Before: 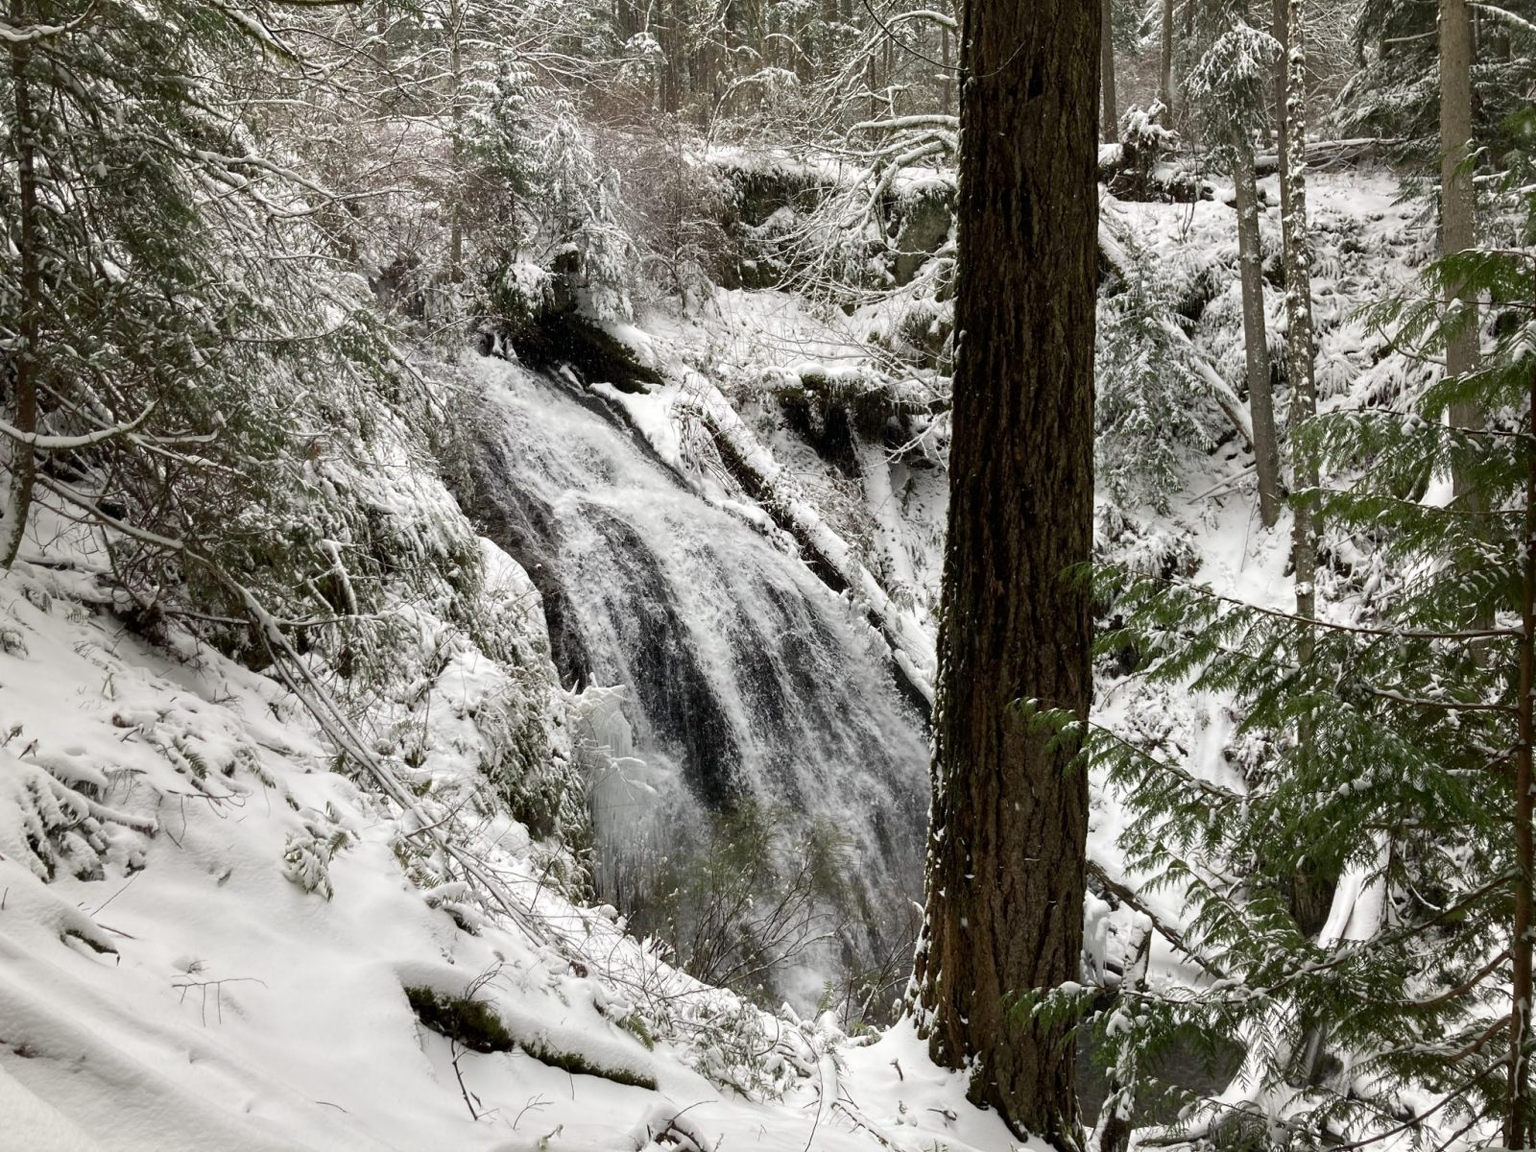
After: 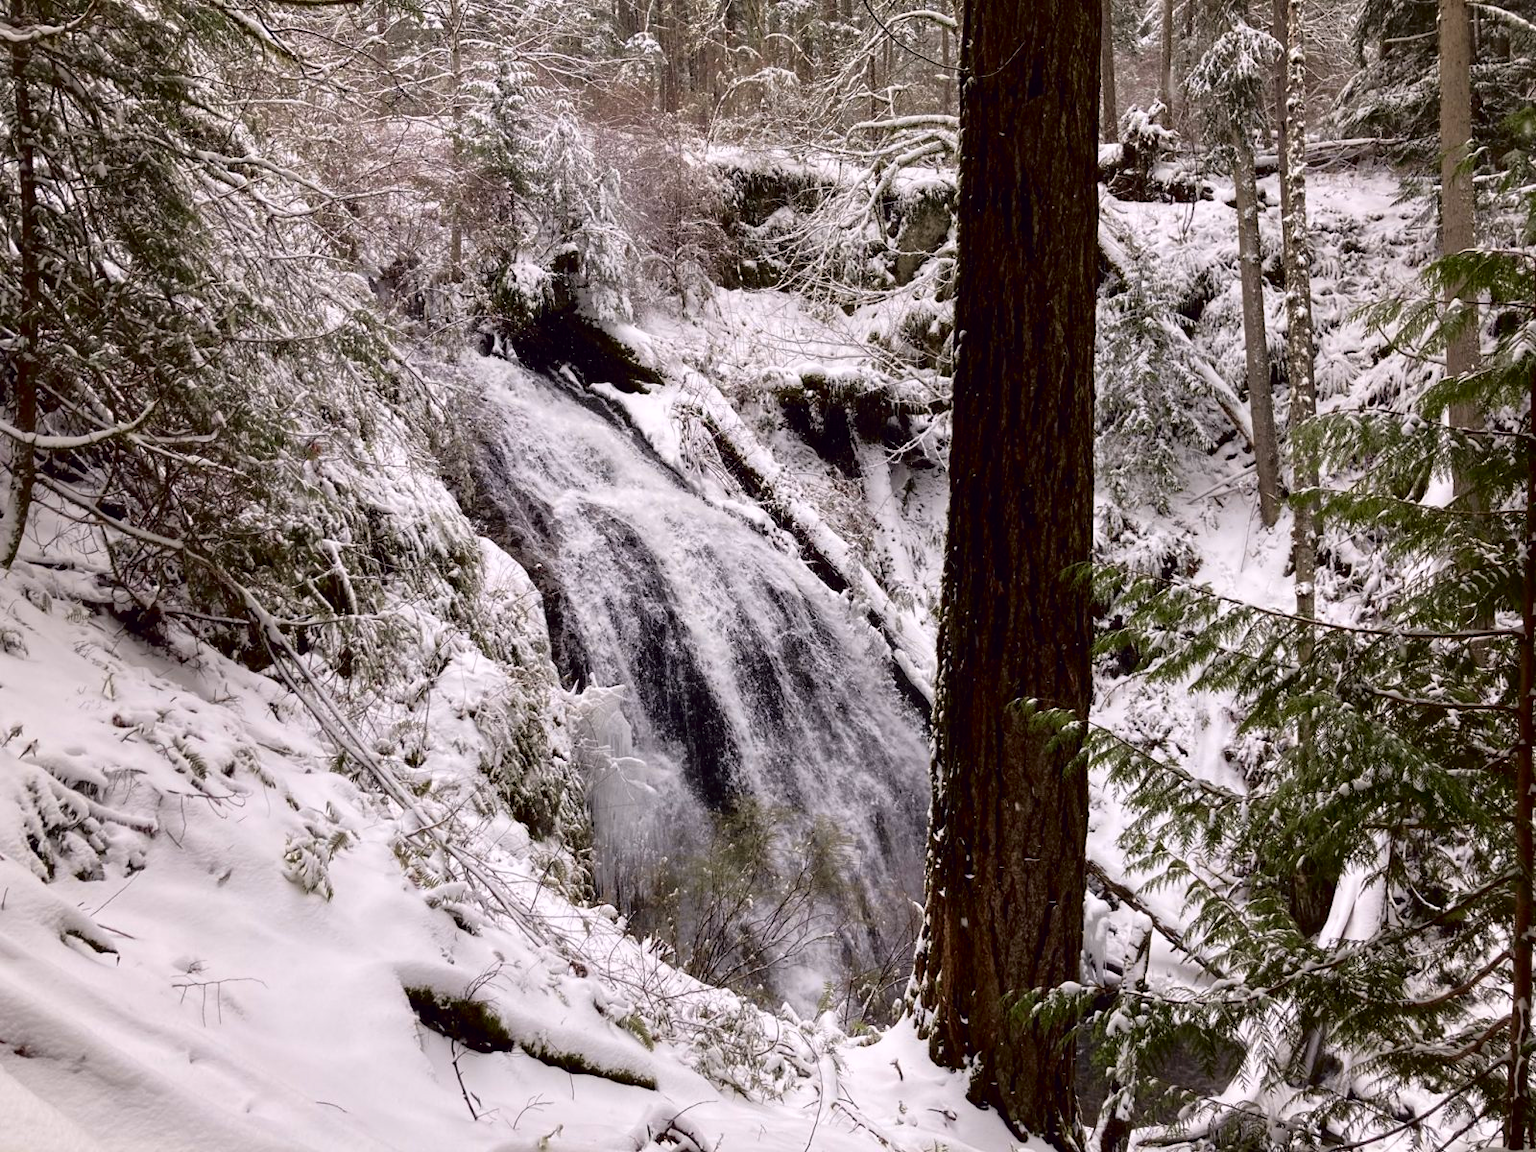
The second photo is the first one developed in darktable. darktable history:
tone curve: curves: ch0 [(0, 0) (0.126, 0.061) (0.362, 0.382) (0.498, 0.498) (0.706, 0.712) (1, 1)]; ch1 [(0, 0) (0.5, 0.522) (0.55, 0.586) (1, 1)]; ch2 [(0, 0) (0.44, 0.424) (0.5, 0.482) (0.537, 0.538) (1, 1)], color space Lab, independent channels, preserve colors none
